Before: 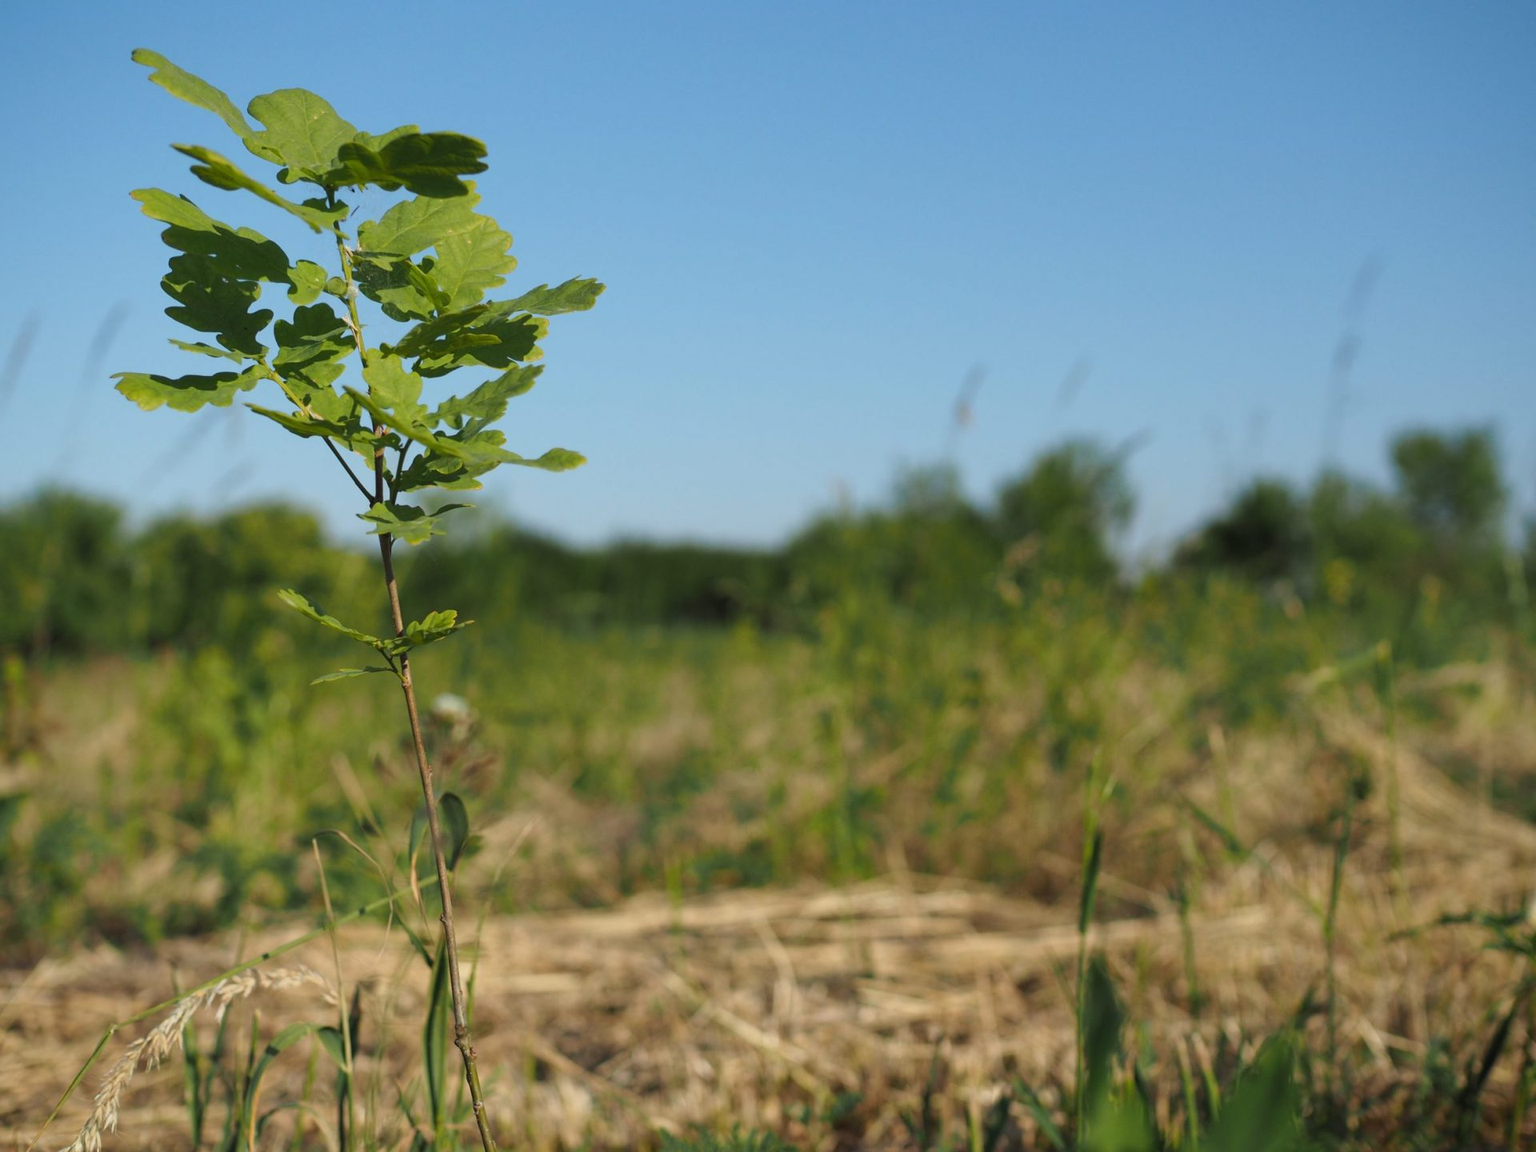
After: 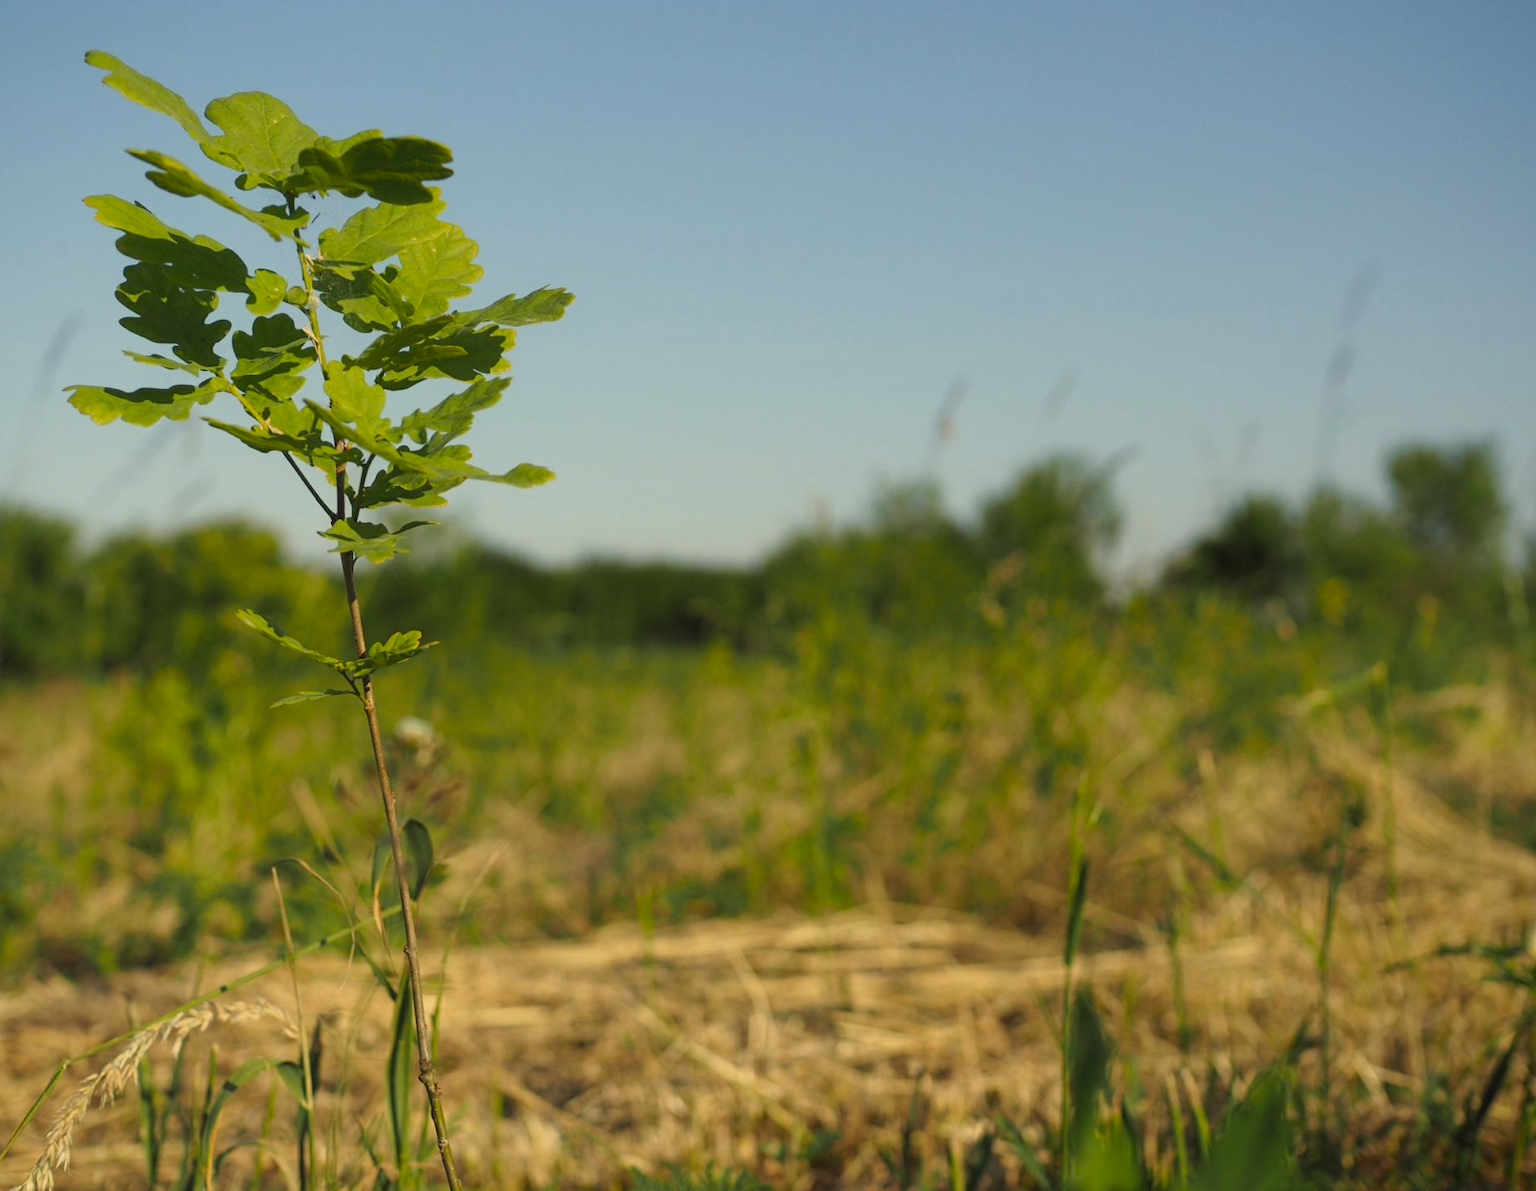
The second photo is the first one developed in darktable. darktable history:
color correction: highlights a* 2.72, highlights b* 22.8
contrast equalizer: y [[0.5, 0.5, 0.472, 0.5, 0.5, 0.5], [0.5 ×6], [0.5 ×6], [0 ×6], [0 ×6]]
crop and rotate: left 3.238%
